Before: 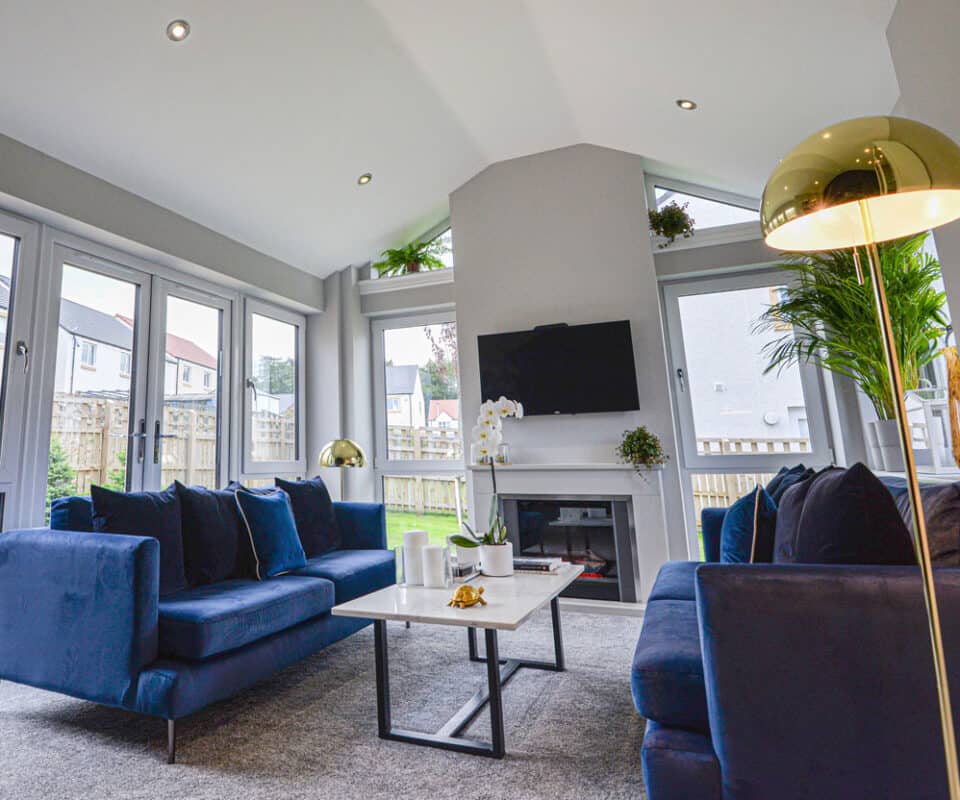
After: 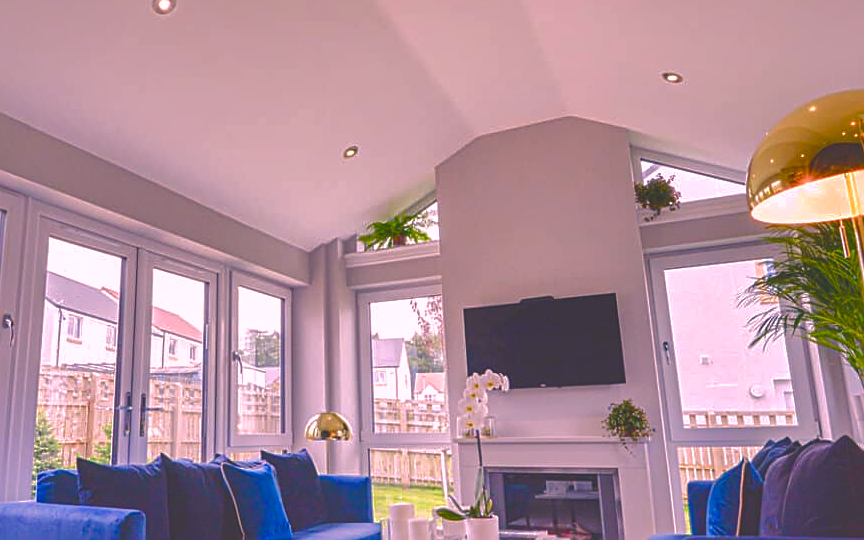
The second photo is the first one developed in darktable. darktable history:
color balance rgb: shadows lift › chroma 3%, shadows lift › hue 280.8°, power › hue 330°, highlights gain › chroma 3%, highlights gain › hue 75.6°, global offset › luminance 2%, perceptual saturation grading › global saturation 20%, perceptual saturation grading › highlights -25%, perceptual saturation grading › shadows 50%, global vibrance 20.33%
sharpen: on, module defaults
white balance: red 1.188, blue 1.11
crop: left 1.509%, top 3.452%, right 7.696%, bottom 28.452%
shadows and highlights: highlights -60
